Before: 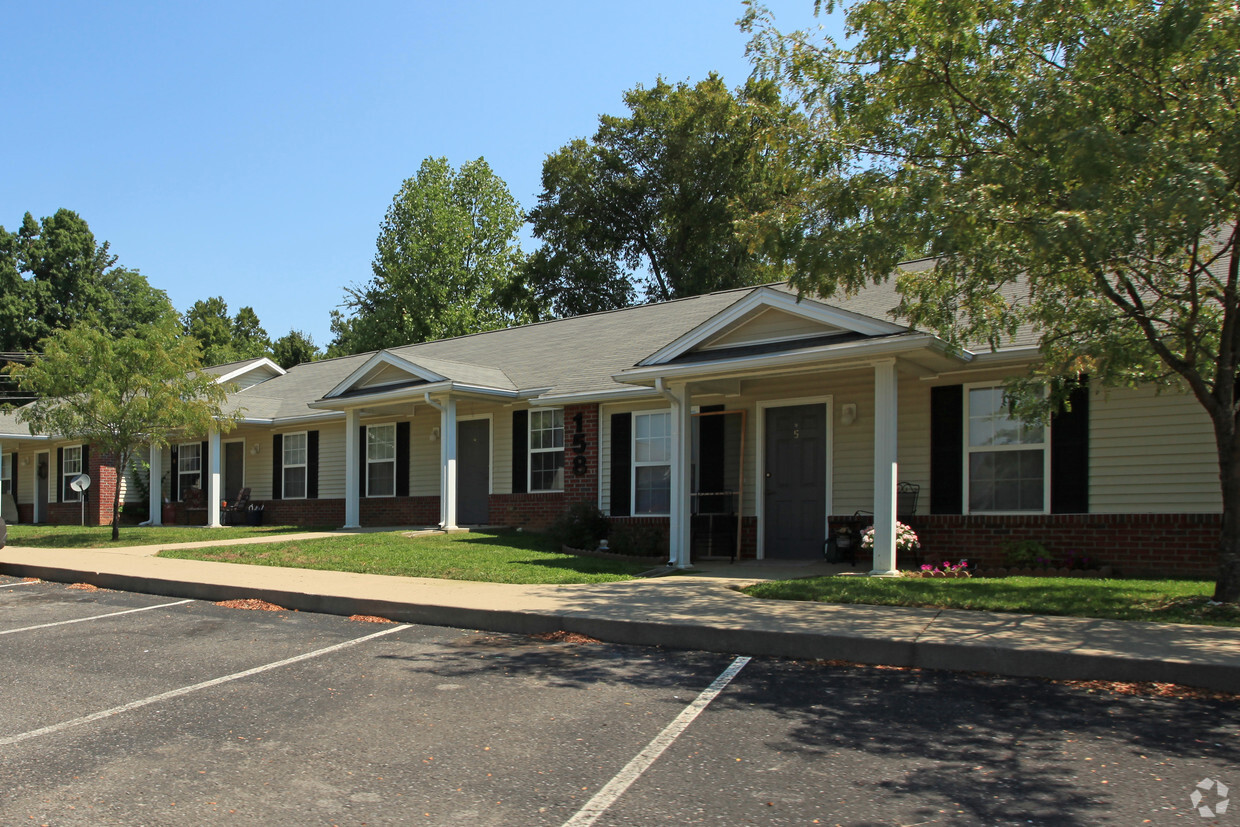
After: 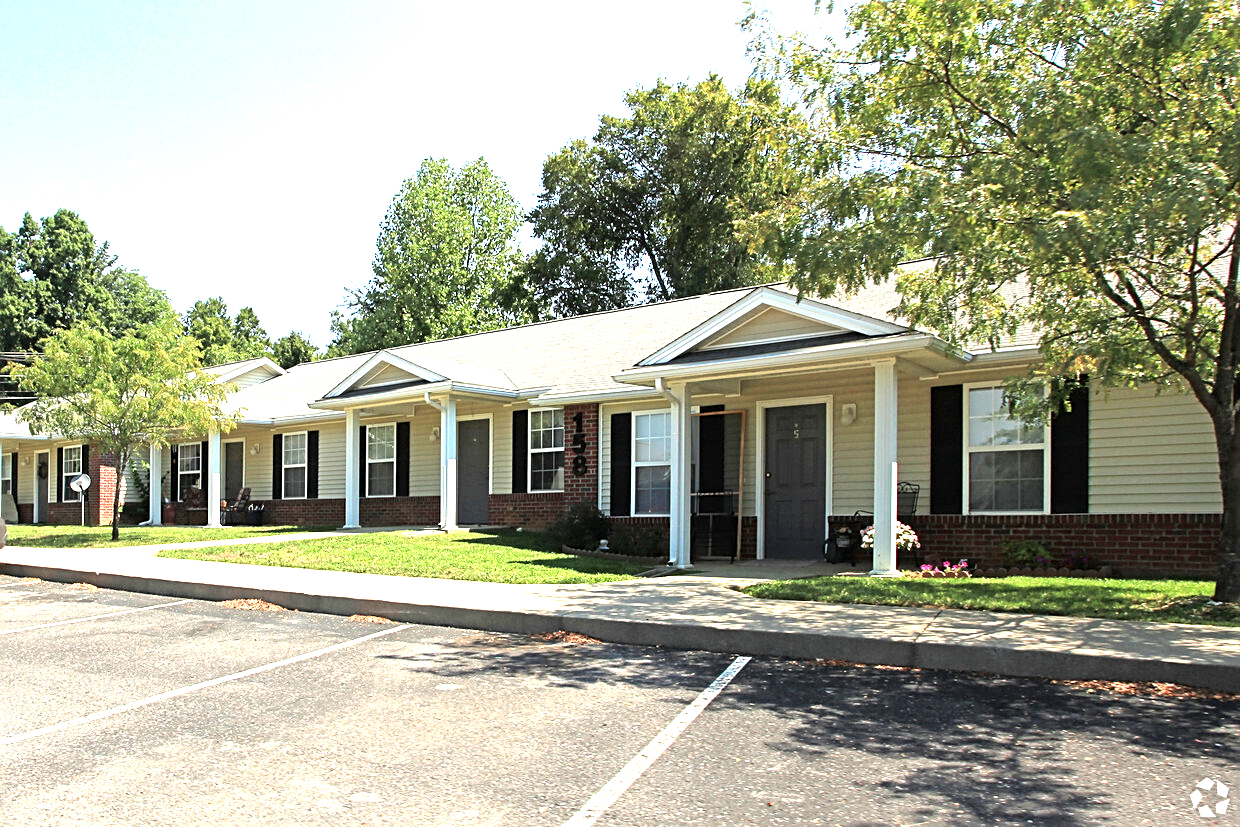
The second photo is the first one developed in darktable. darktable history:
sharpen: on, module defaults
tone equalizer: -8 EV -0.749 EV, -7 EV -0.717 EV, -6 EV -0.563 EV, -5 EV -0.409 EV, -3 EV 0.376 EV, -2 EV 0.6 EV, -1 EV 0.676 EV, +0 EV 0.726 EV
exposure: black level correction 0, exposure 1.098 EV, compensate exposure bias true, compensate highlight preservation false
